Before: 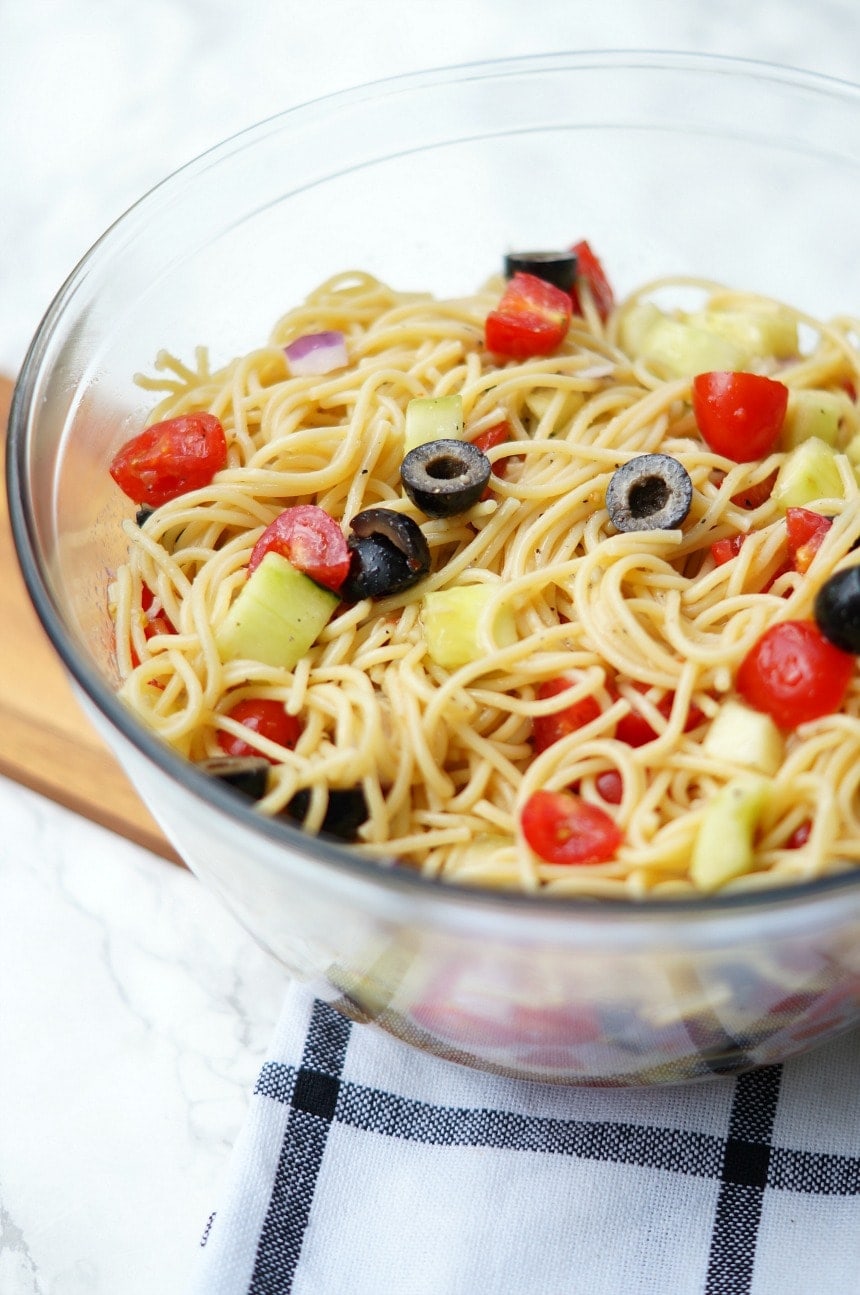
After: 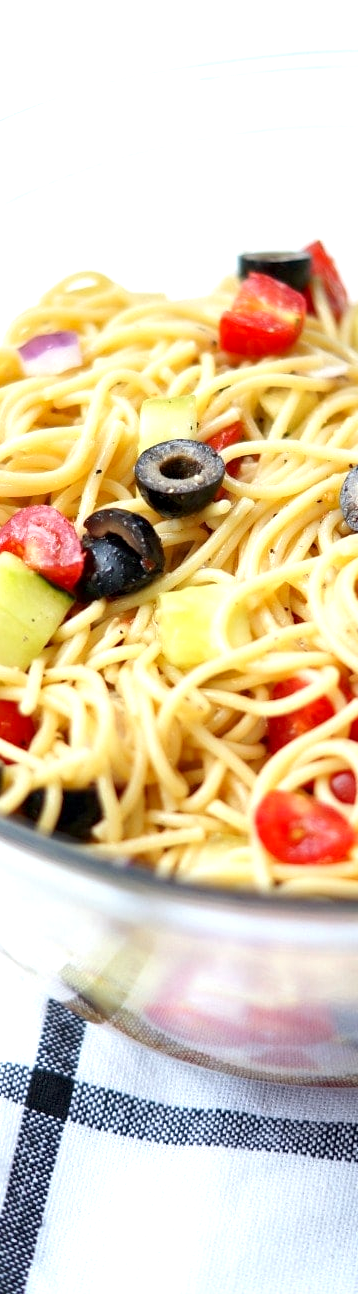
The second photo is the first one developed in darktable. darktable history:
exposure: black level correction 0.001, exposure 0.5 EV, compensate highlight preservation false
contrast equalizer: octaves 7, y [[0.528, 0.548, 0.563, 0.562, 0.546, 0.526], [0.55 ×6], [0 ×6], [0 ×6], [0 ×6]], mix 0.315
crop: left 30.963%, right 27.342%
